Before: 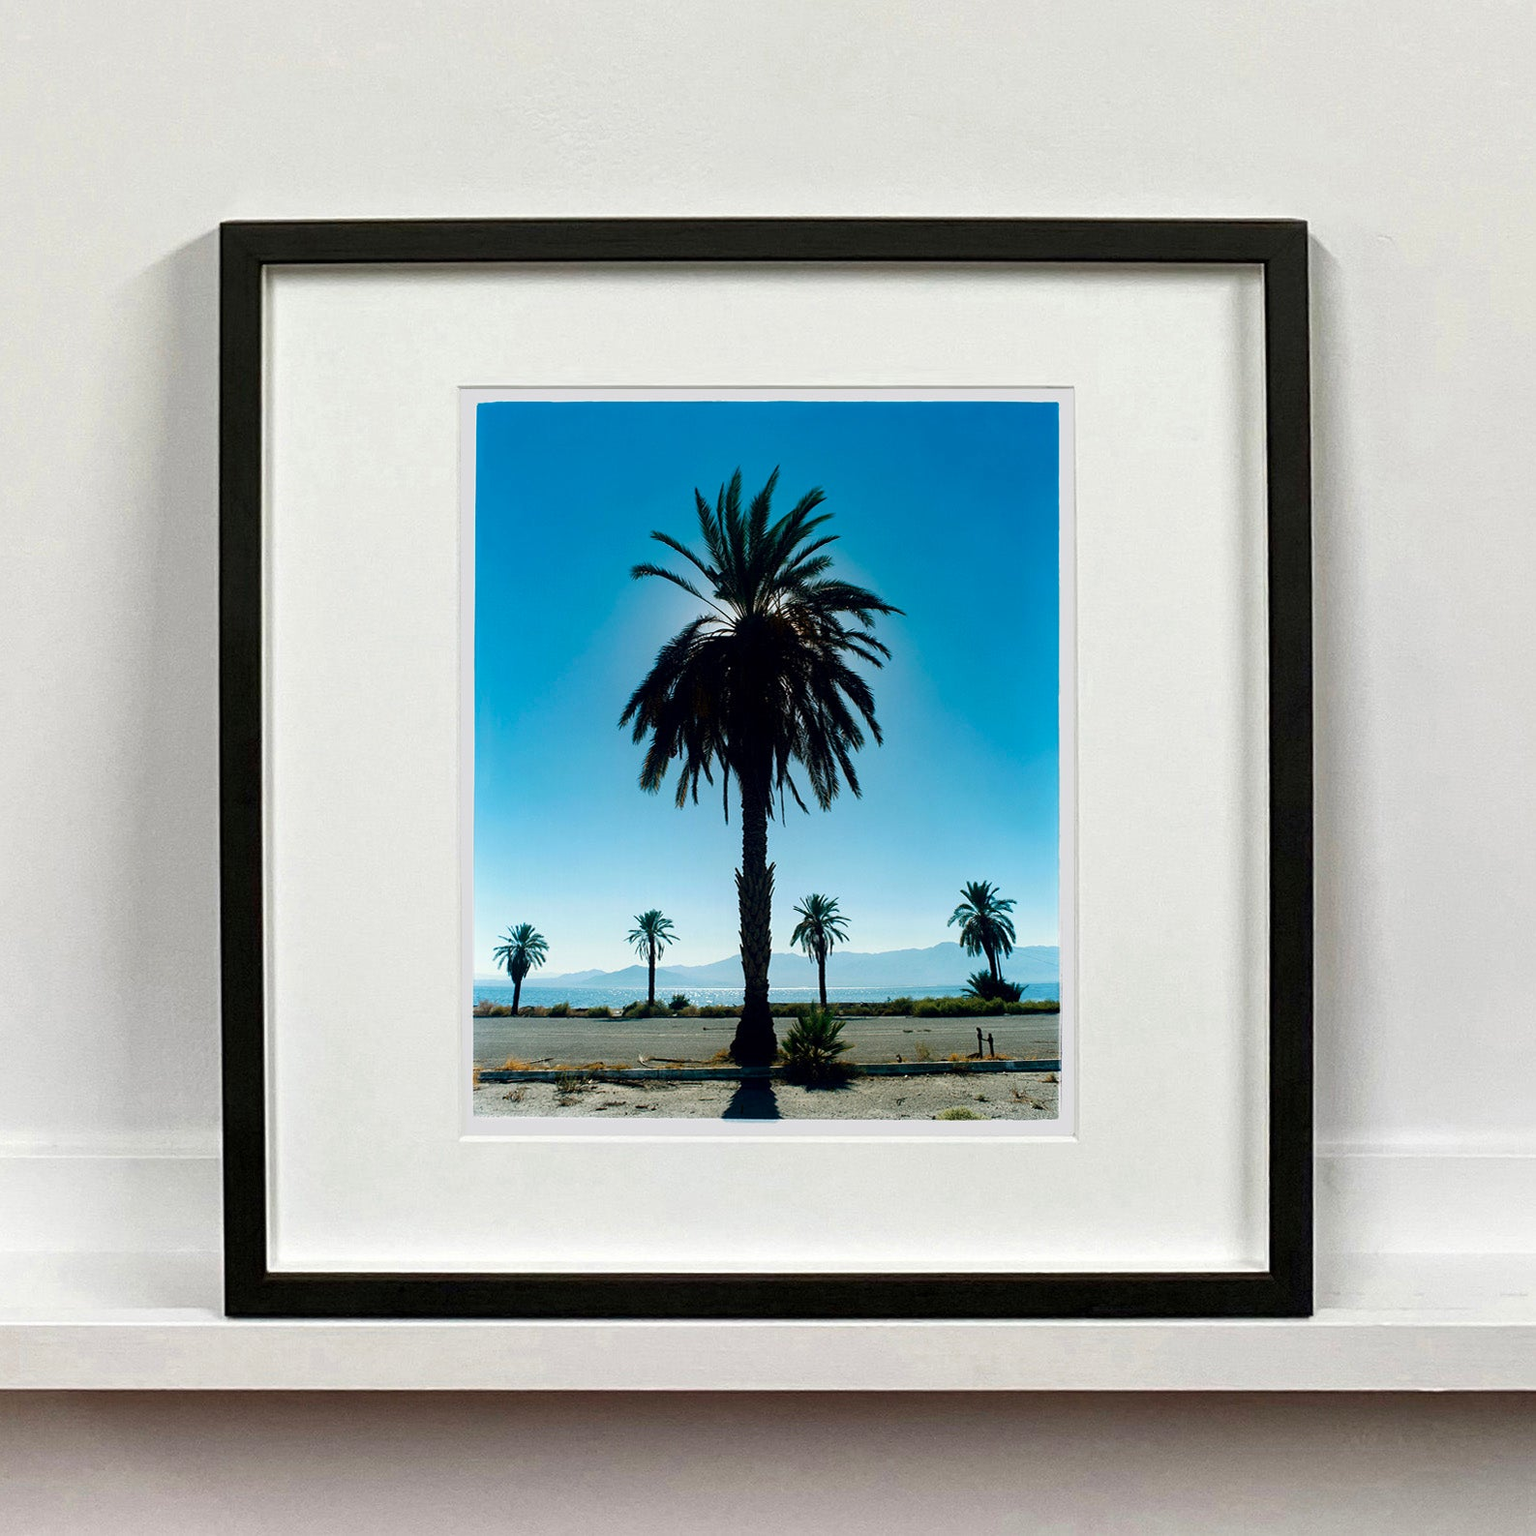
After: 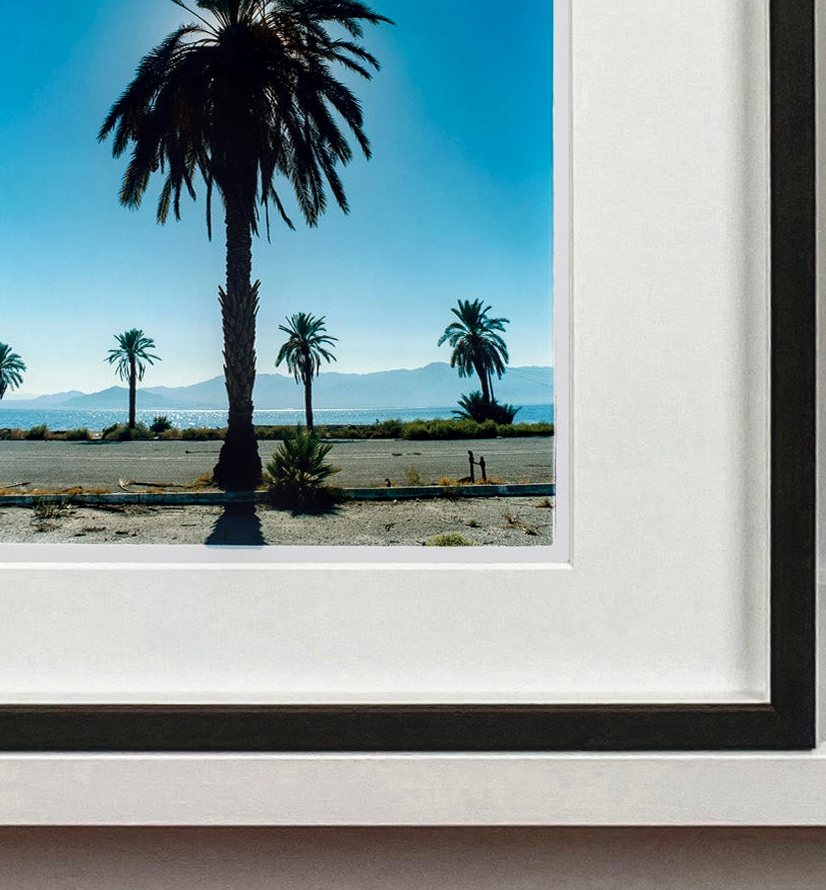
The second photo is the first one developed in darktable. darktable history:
crop: left 34.125%, top 38.539%, right 13.784%, bottom 5.322%
local contrast: on, module defaults
